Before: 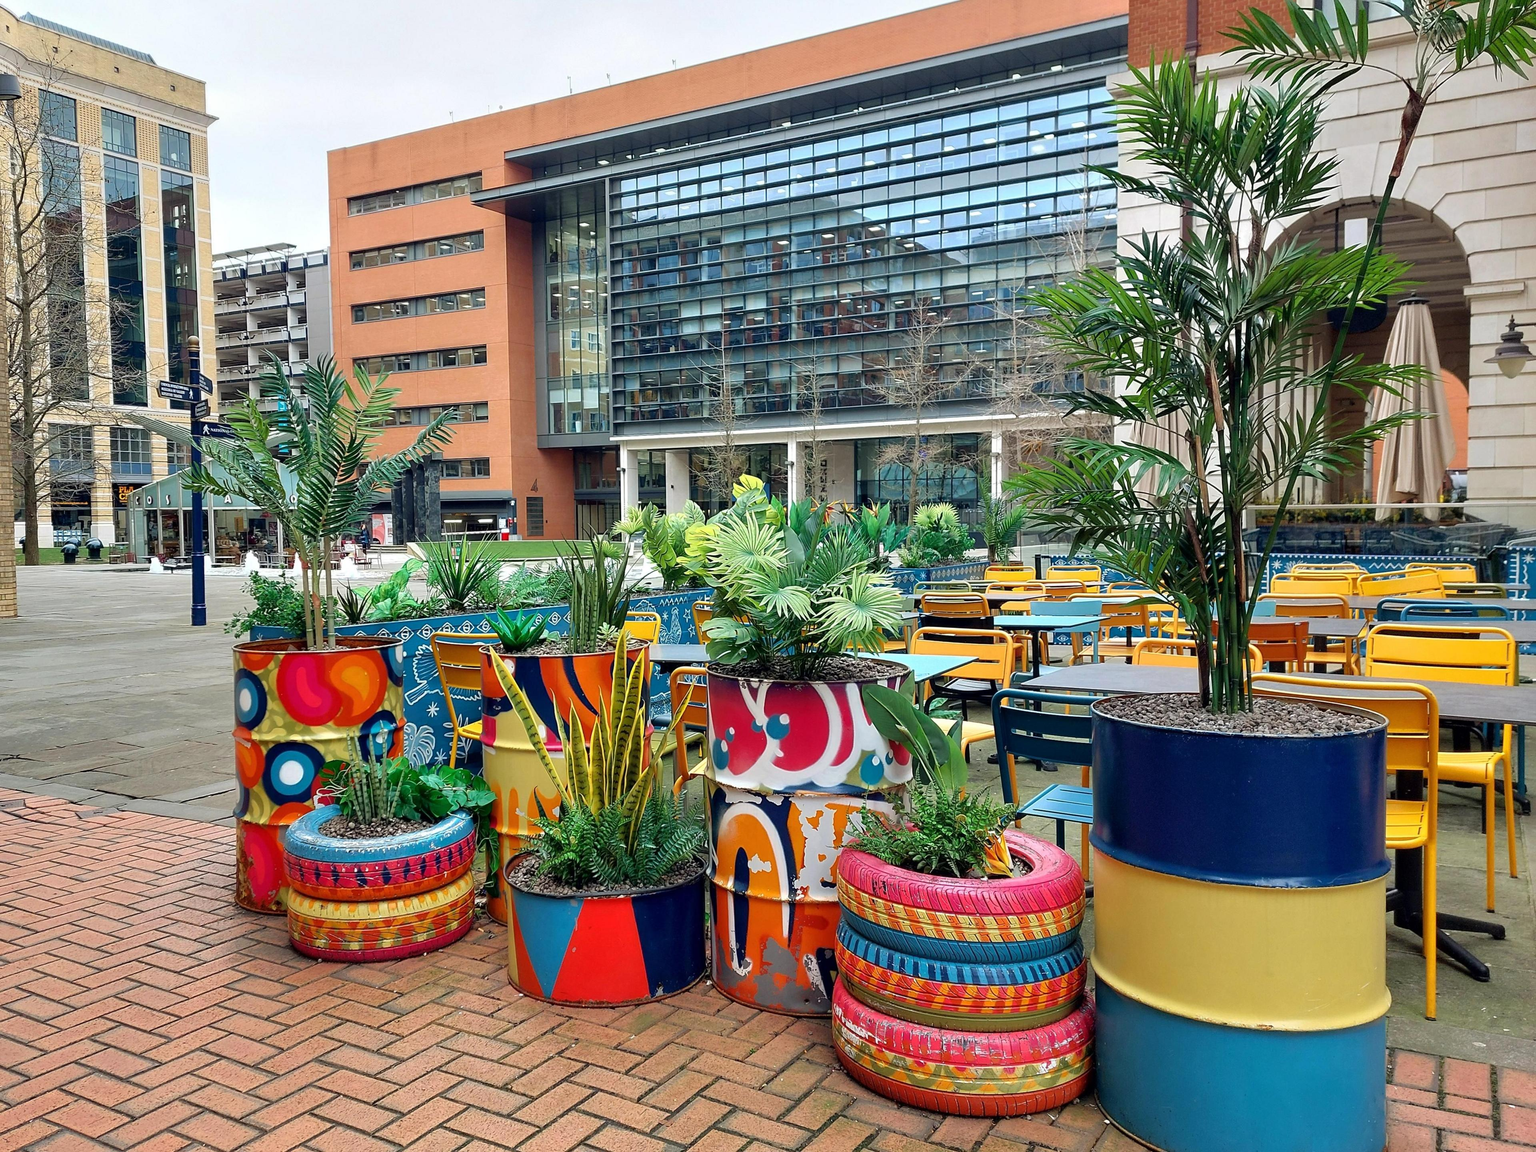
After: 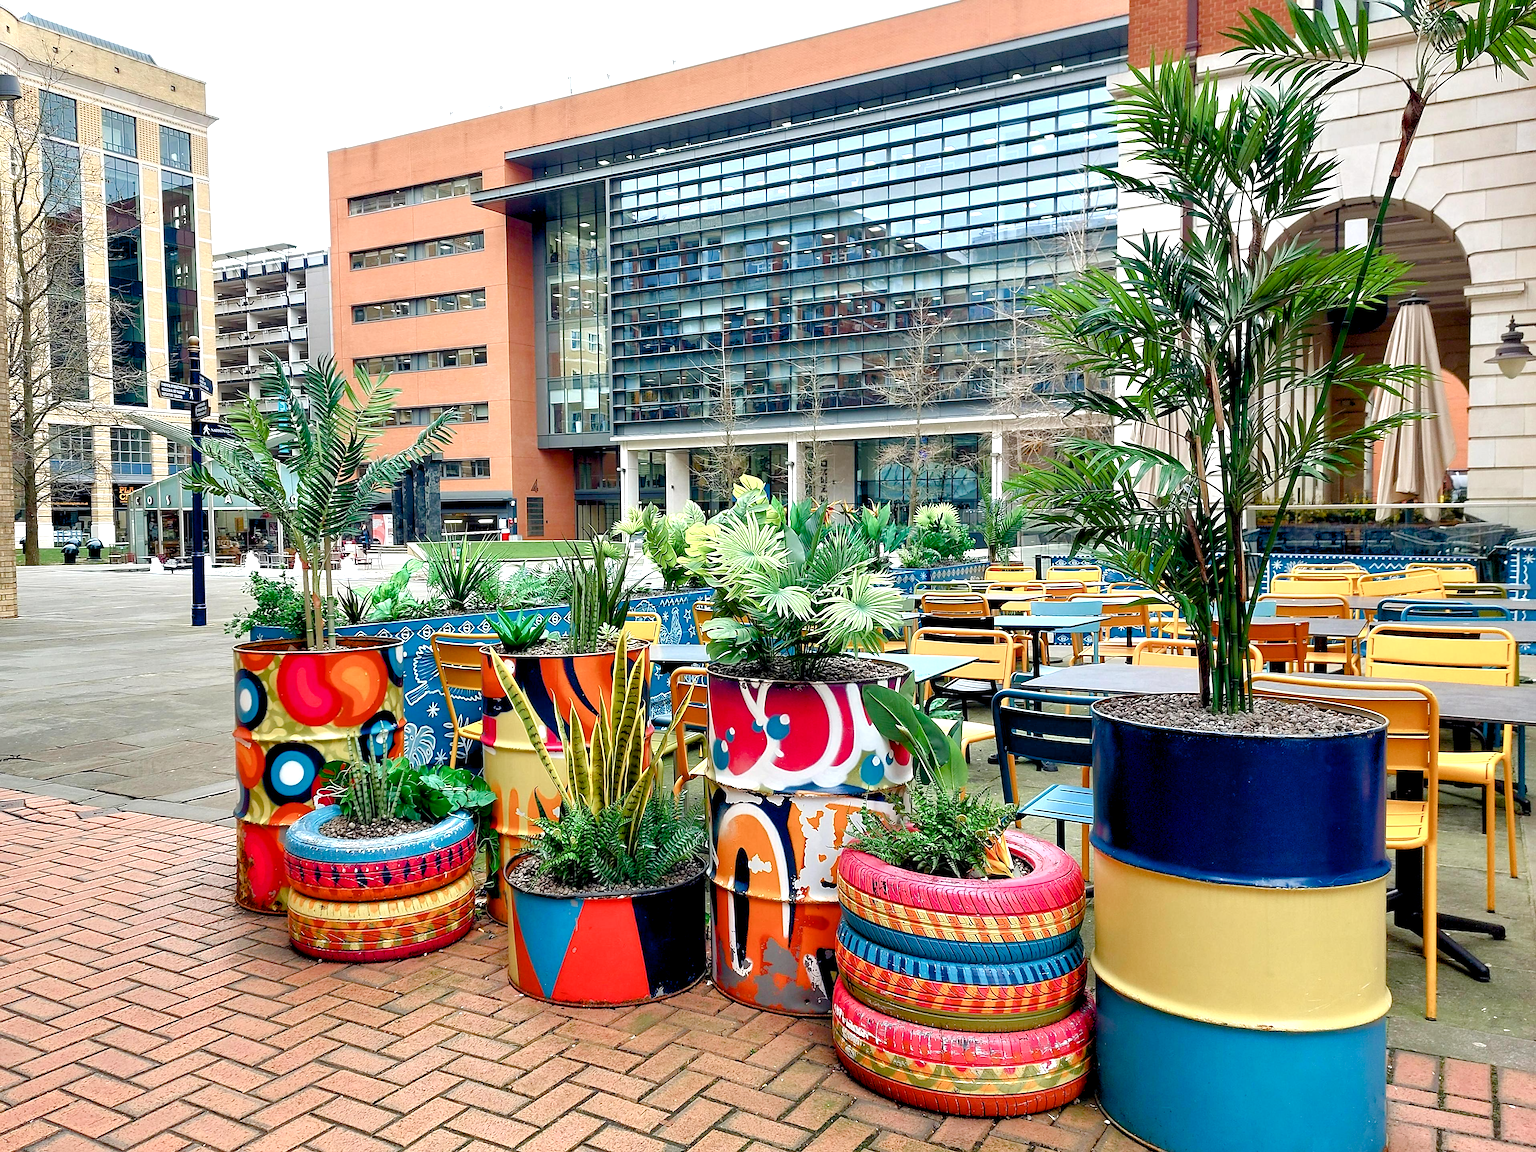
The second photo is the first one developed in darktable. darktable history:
exposure: exposure 0.527 EV, compensate exposure bias true, compensate highlight preservation false
sharpen: radius 1.003
color balance rgb: global offset › luminance -0.863%, perceptual saturation grading › global saturation 20%, perceptual saturation grading › highlights -50.184%, perceptual saturation grading › shadows 30.676%, global vibrance 20%
